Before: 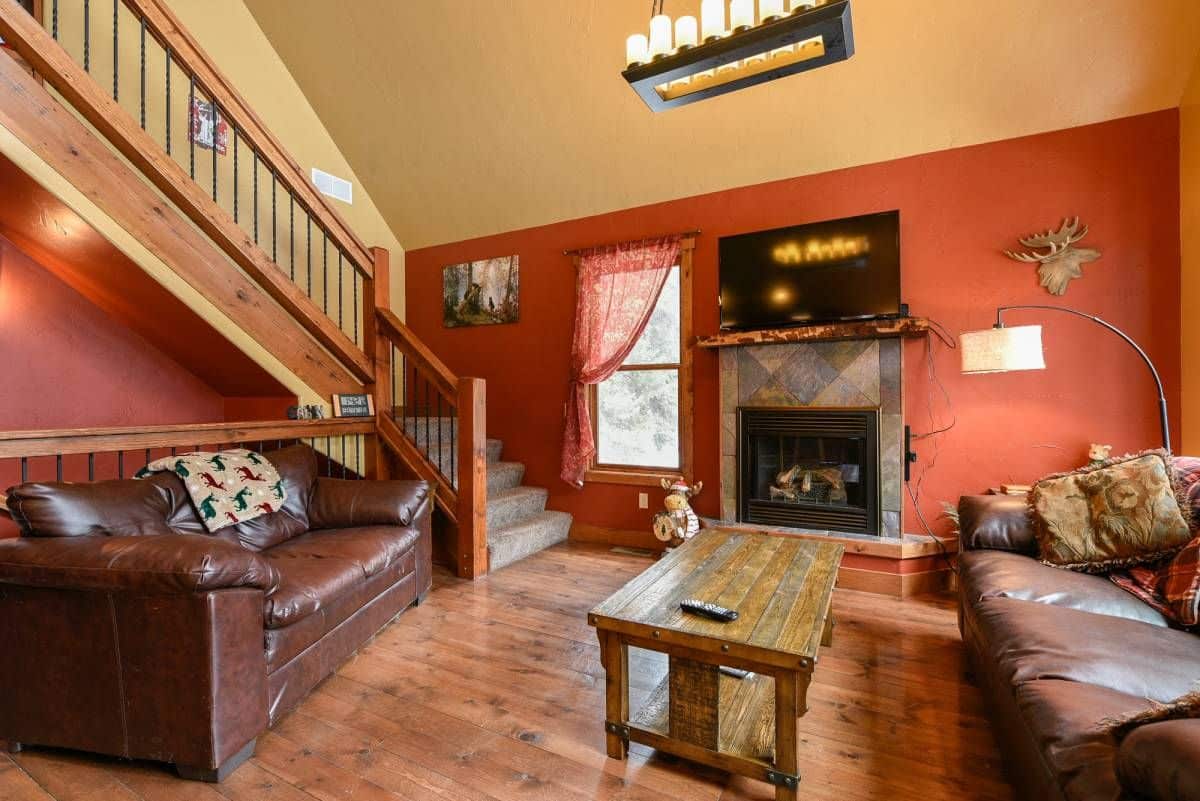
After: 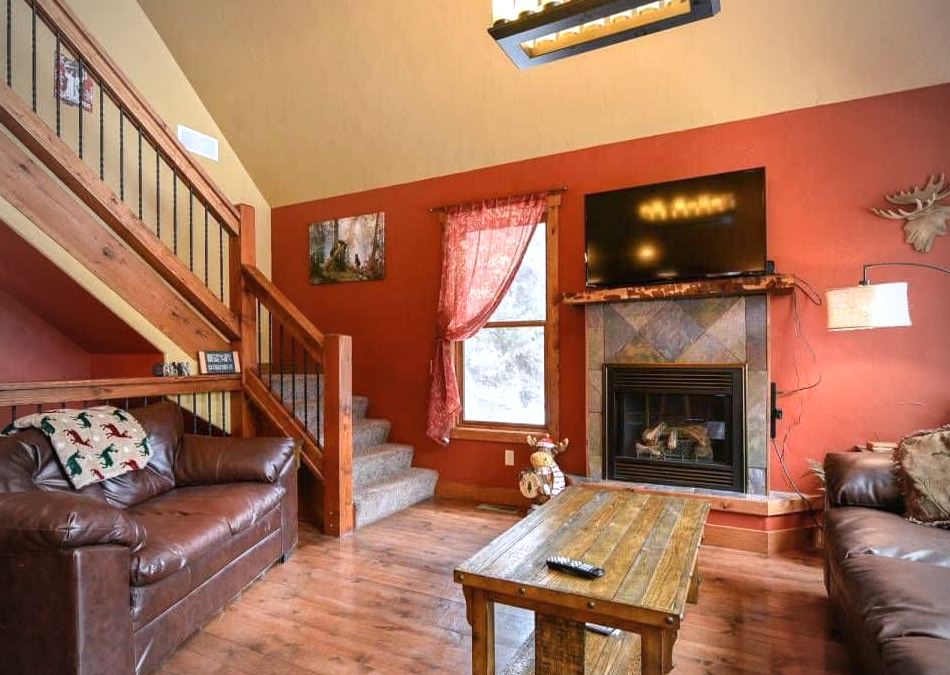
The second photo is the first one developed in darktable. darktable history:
crop: left 11.225%, top 5.381%, right 9.565%, bottom 10.314%
exposure: black level correction 0, exposure 0.3 EV, compensate highlight preservation false
vignetting: fall-off start 71.74%
color calibration: illuminant as shot in camera, x 0.358, y 0.373, temperature 4628.91 K
